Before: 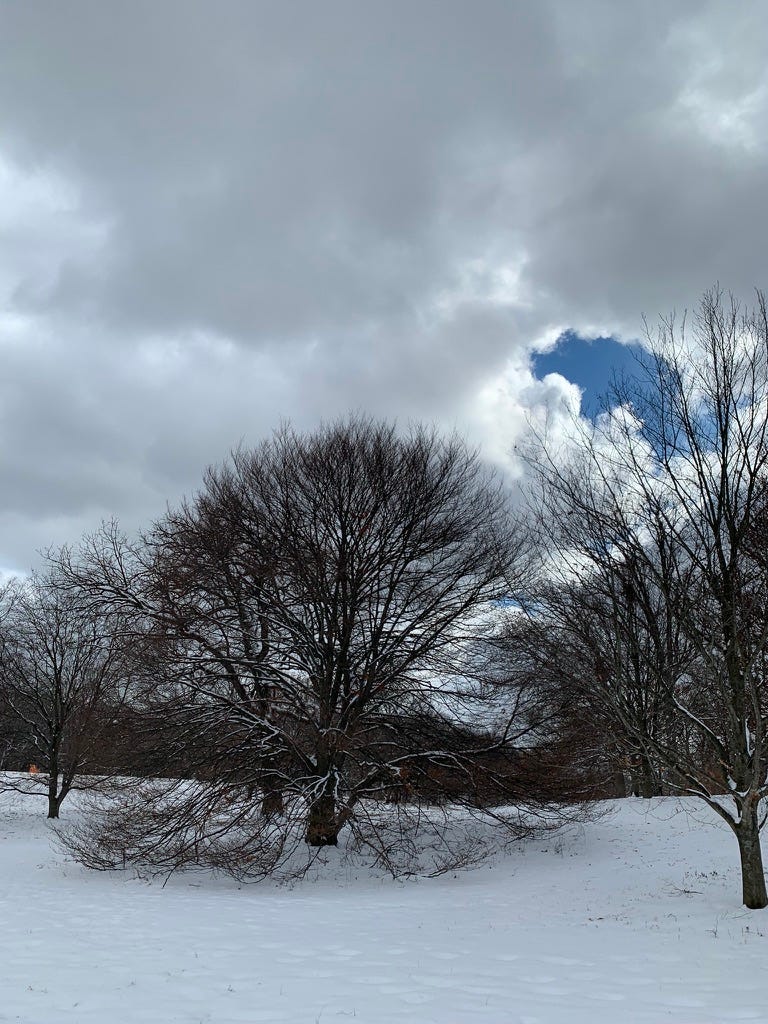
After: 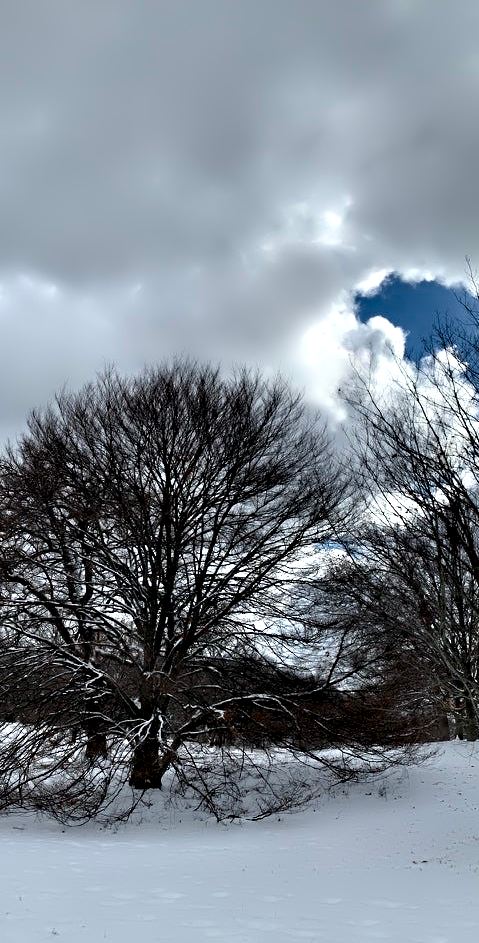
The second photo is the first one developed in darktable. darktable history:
crop and rotate: left 22.918%, top 5.629%, right 14.711%, bottom 2.247%
contrast equalizer: y [[0.783, 0.666, 0.575, 0.77, 0.556, 0.501], [0.5 ×6], [0.5 ×6], [0, 0.02, 0.272, 0.399, 0.062, 0], [0 ×6]]
